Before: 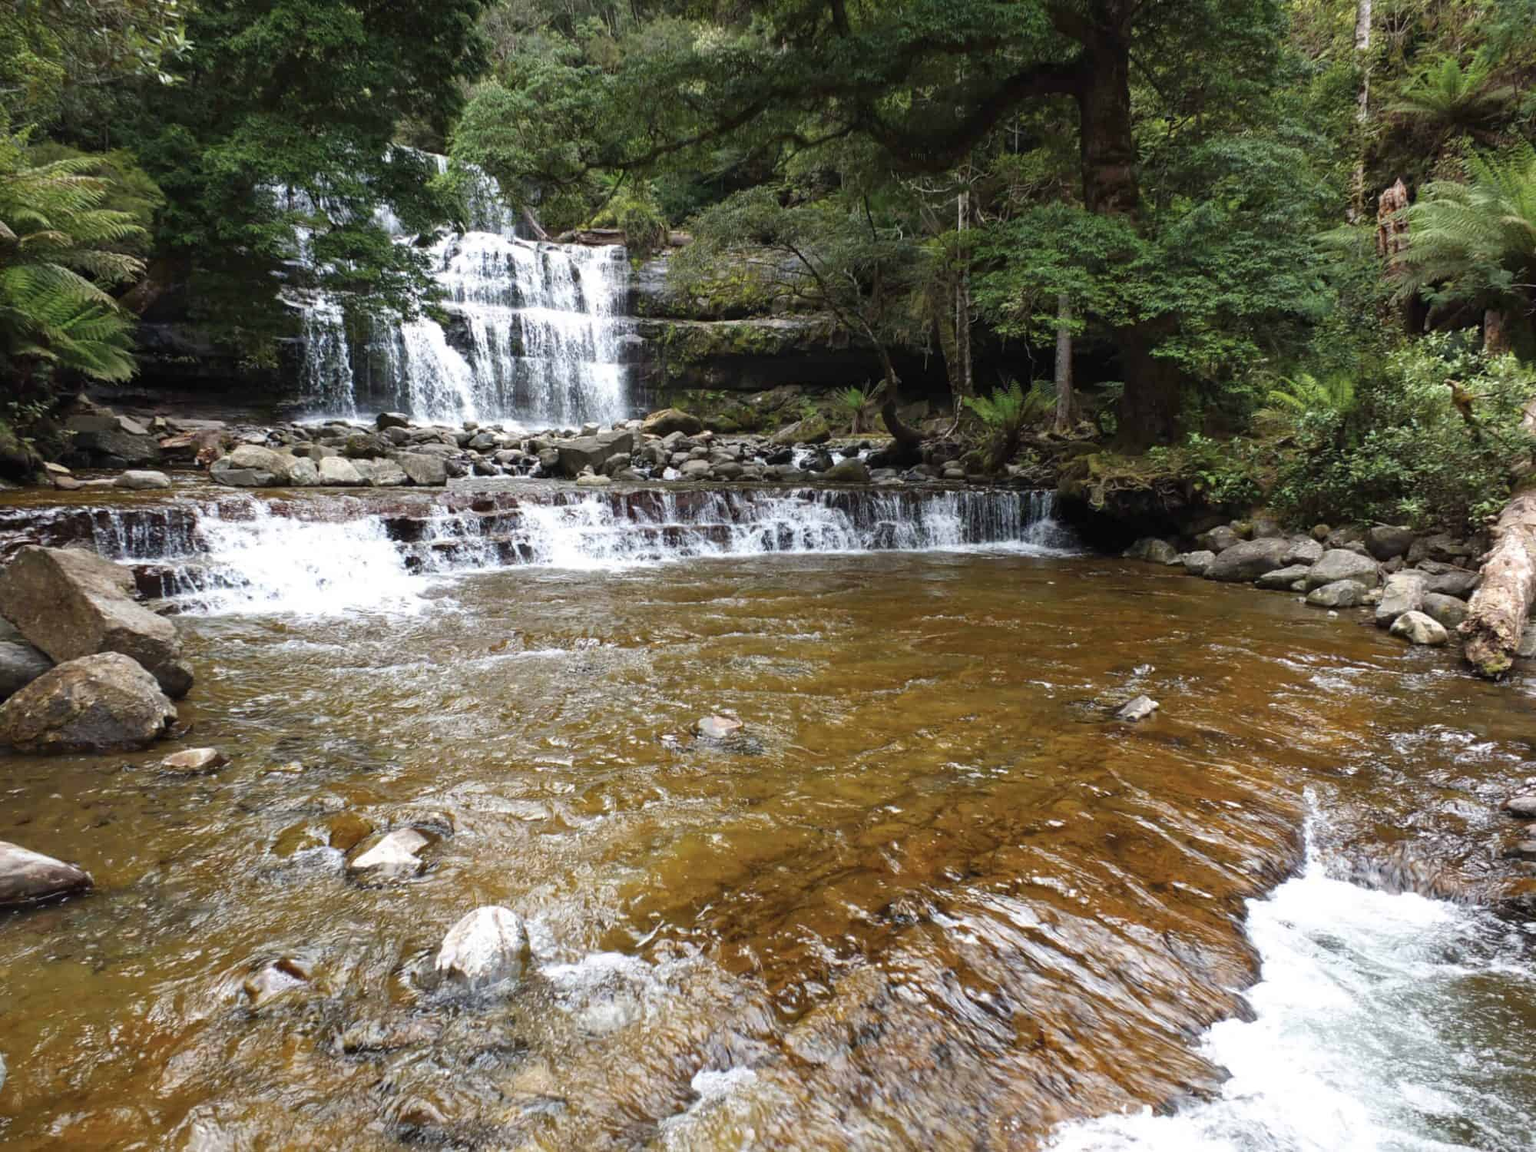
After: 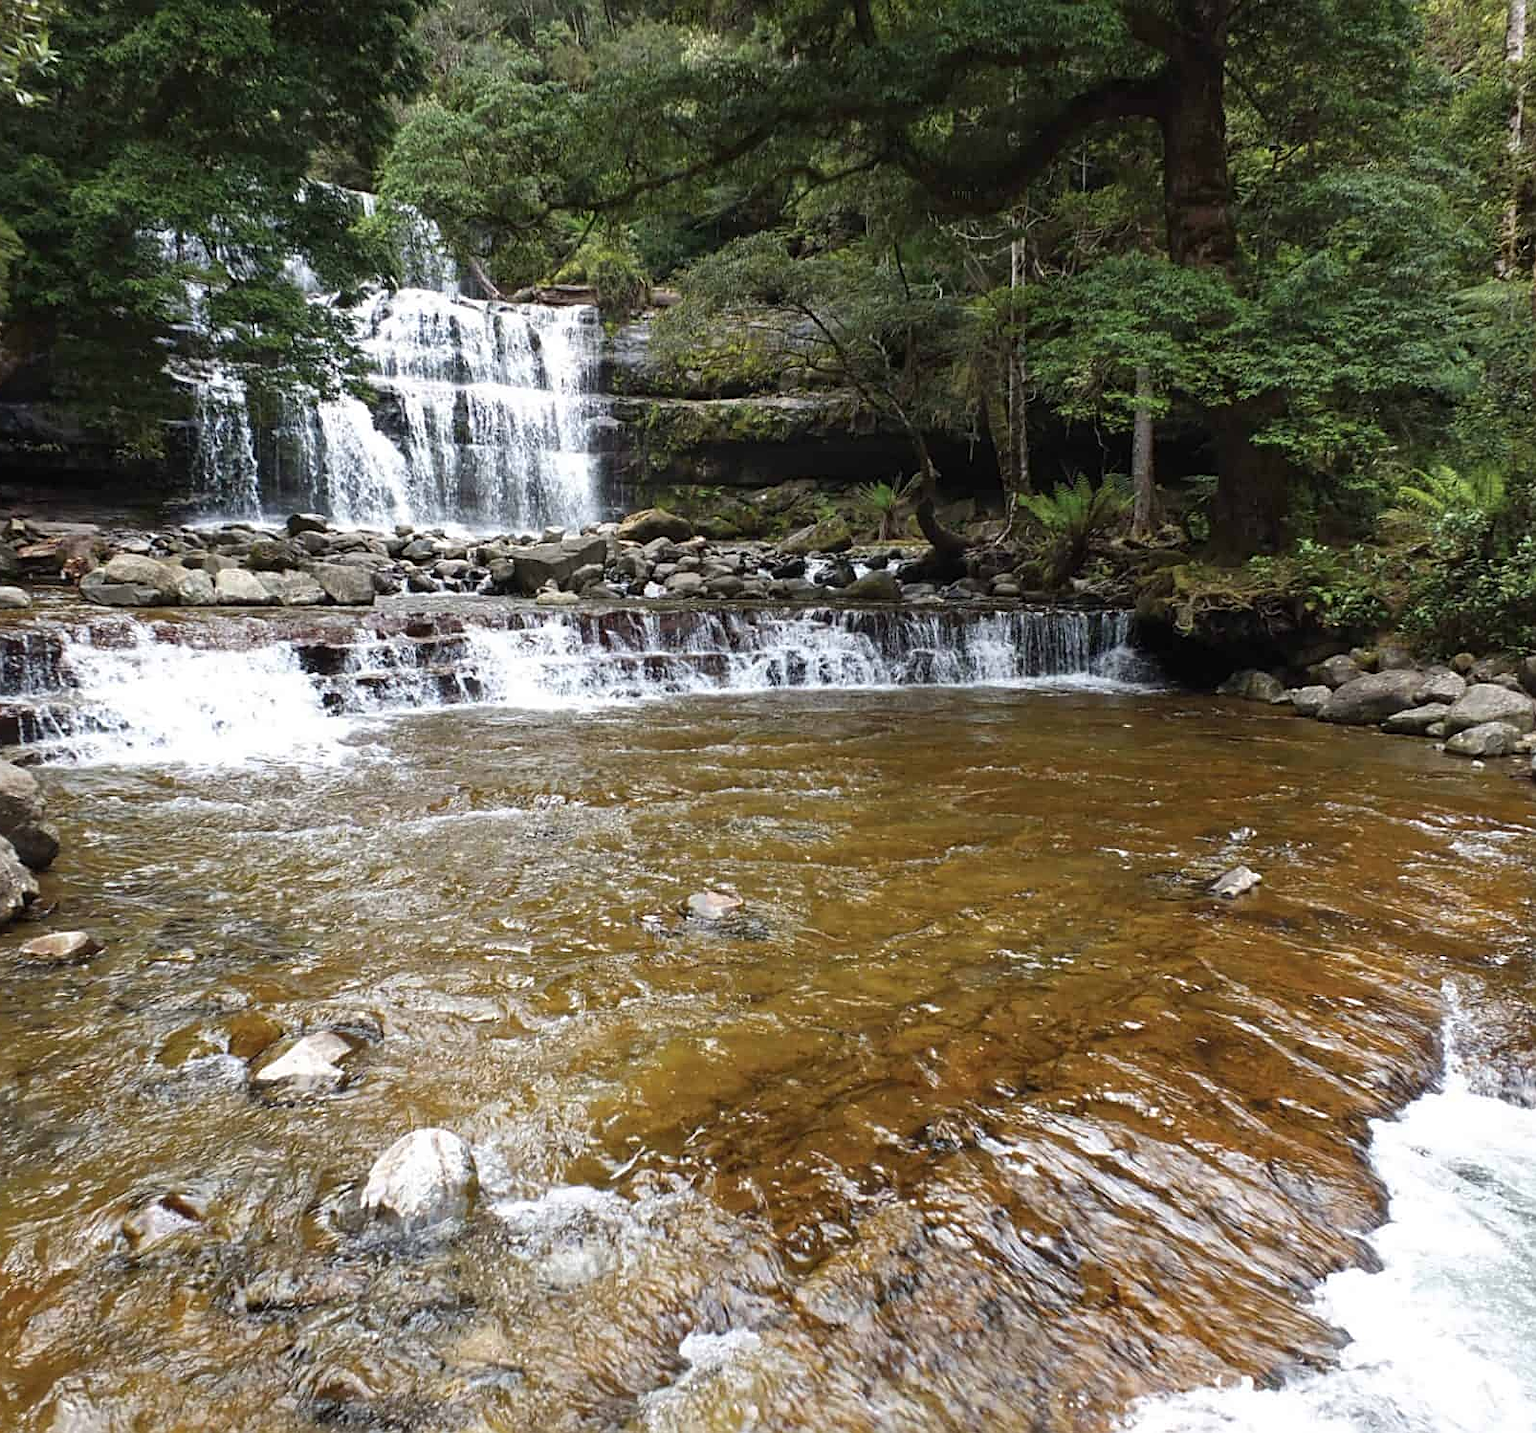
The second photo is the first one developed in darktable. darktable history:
sharpen: on, module defaults
crop and rotate: left 9.509%, right 10.15%
